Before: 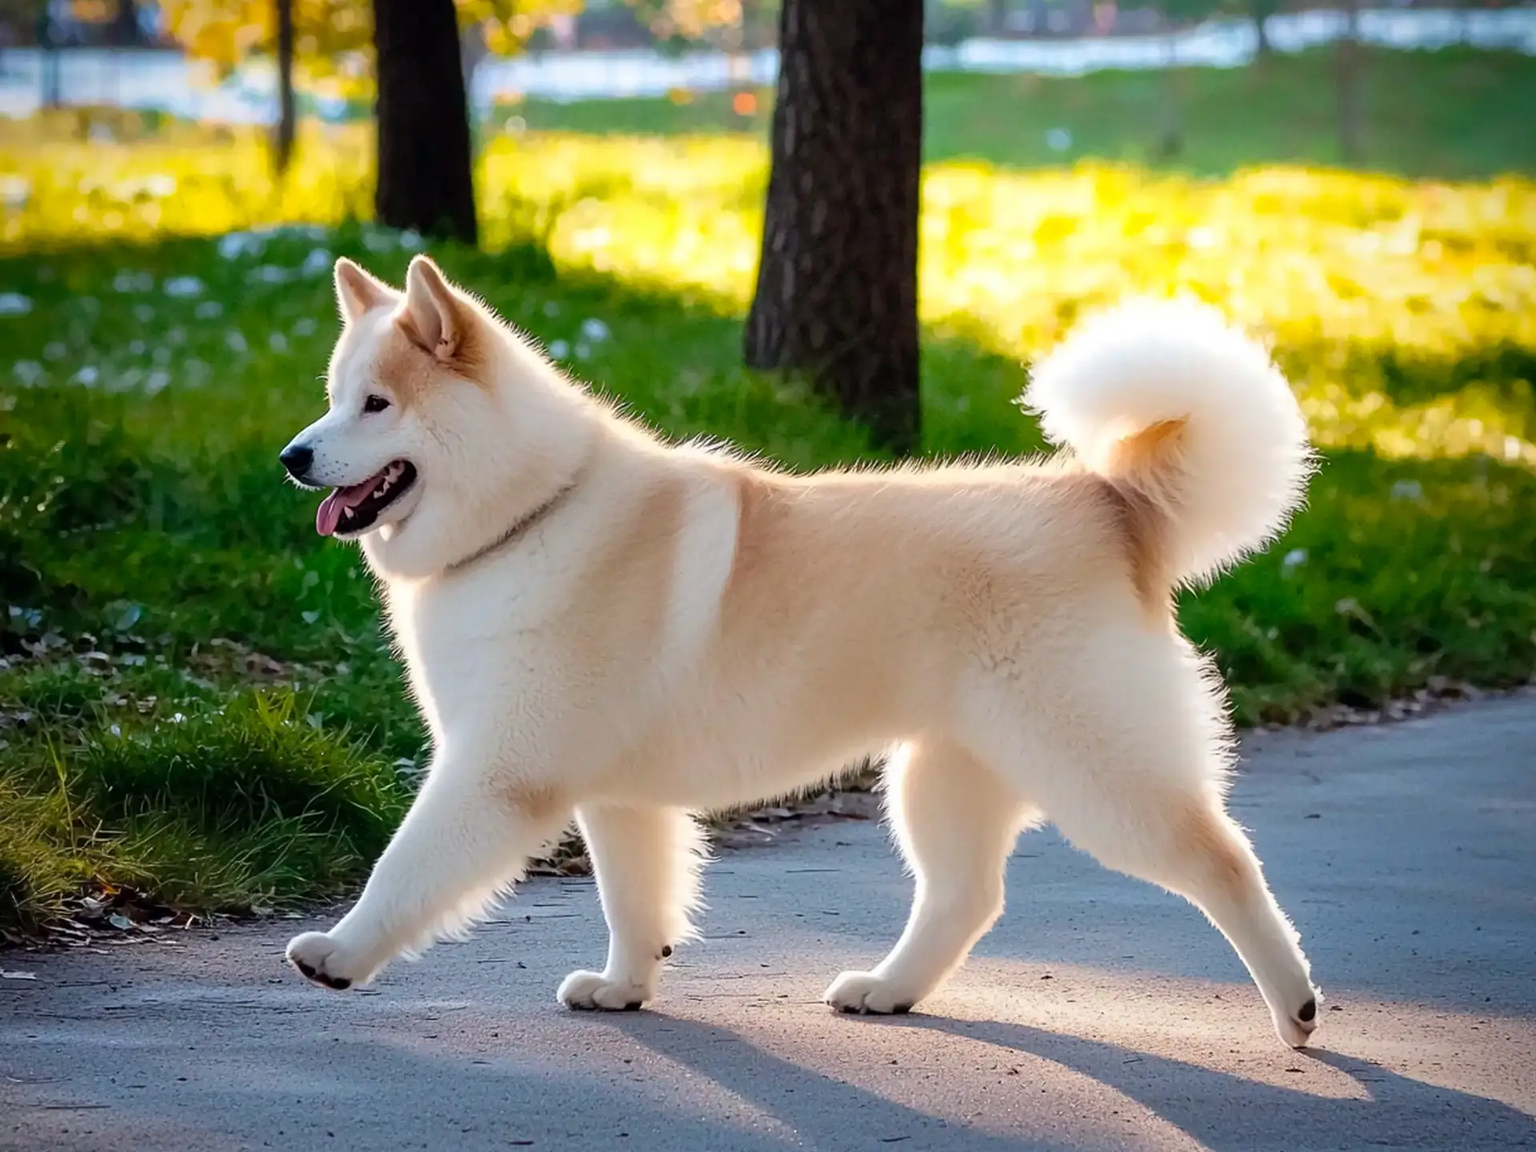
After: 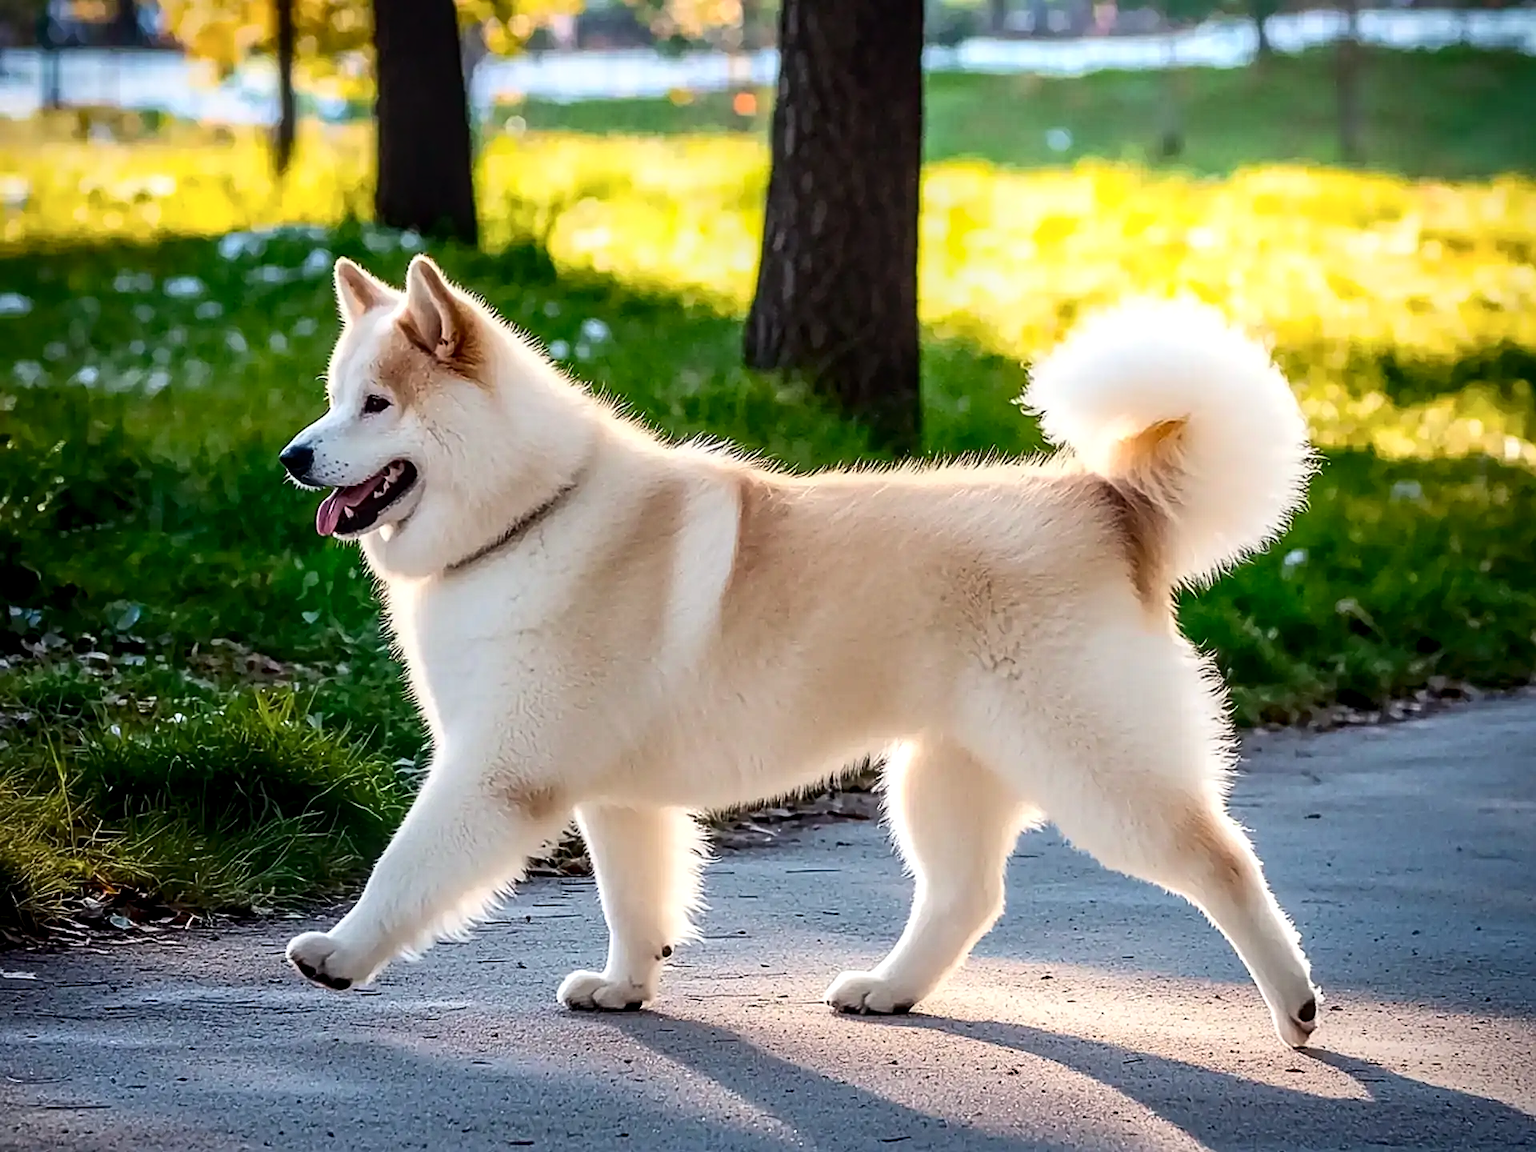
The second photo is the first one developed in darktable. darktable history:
contrast brightness saturation: contrast 0.215
local contrast: detail 130%
sharpen: on, module defaults
